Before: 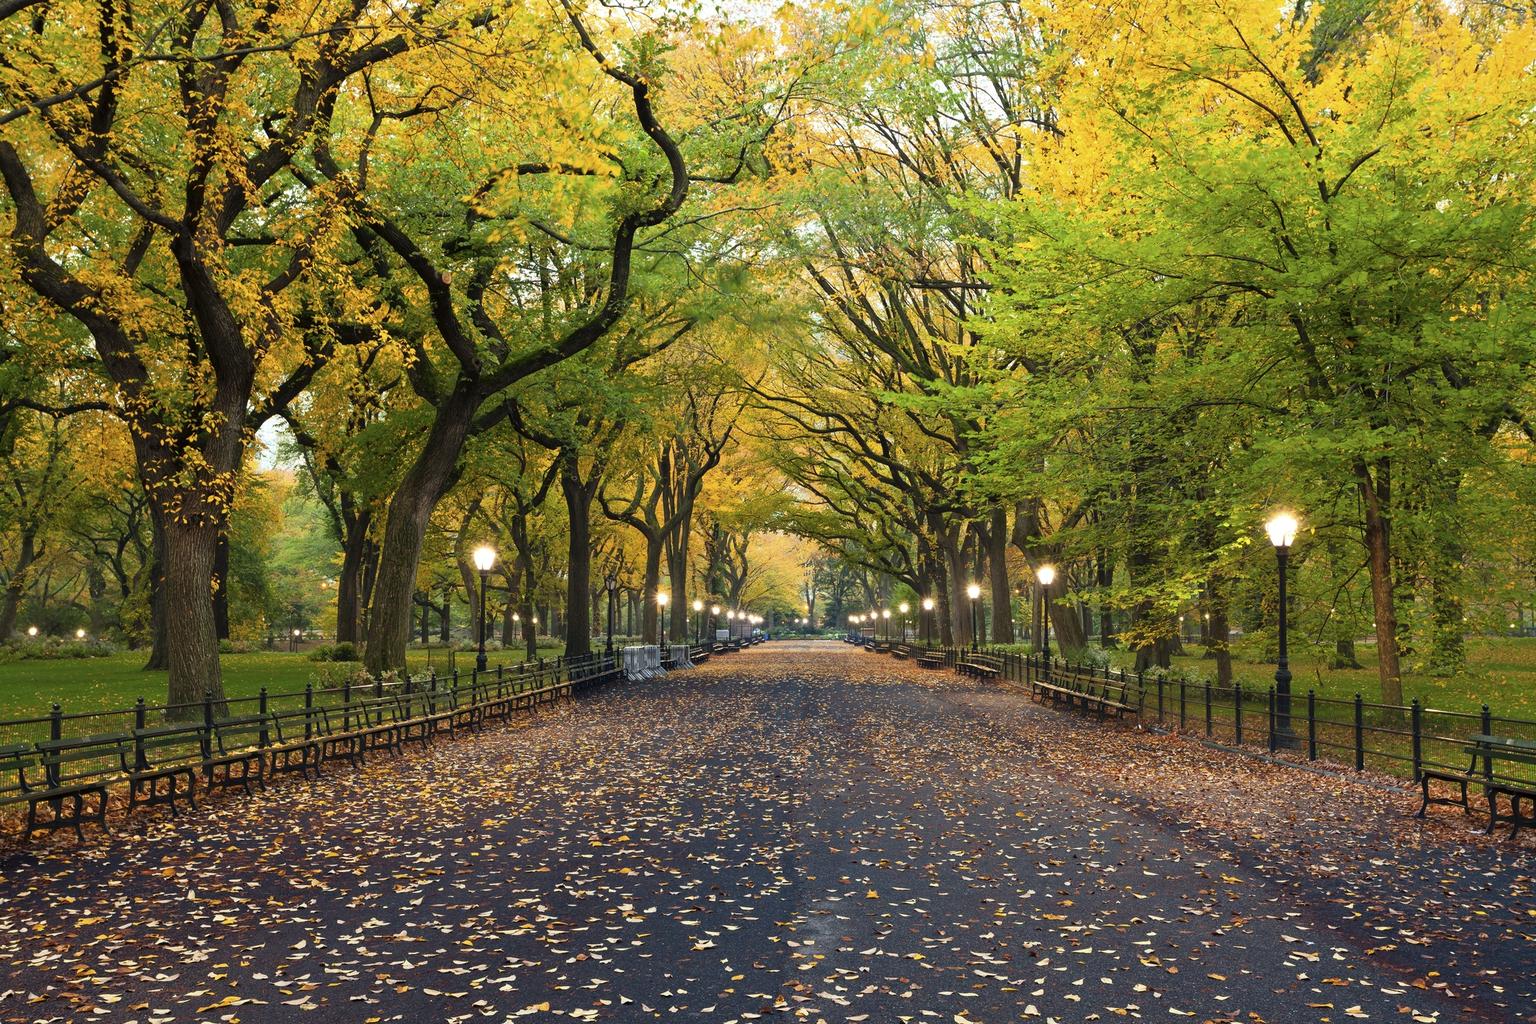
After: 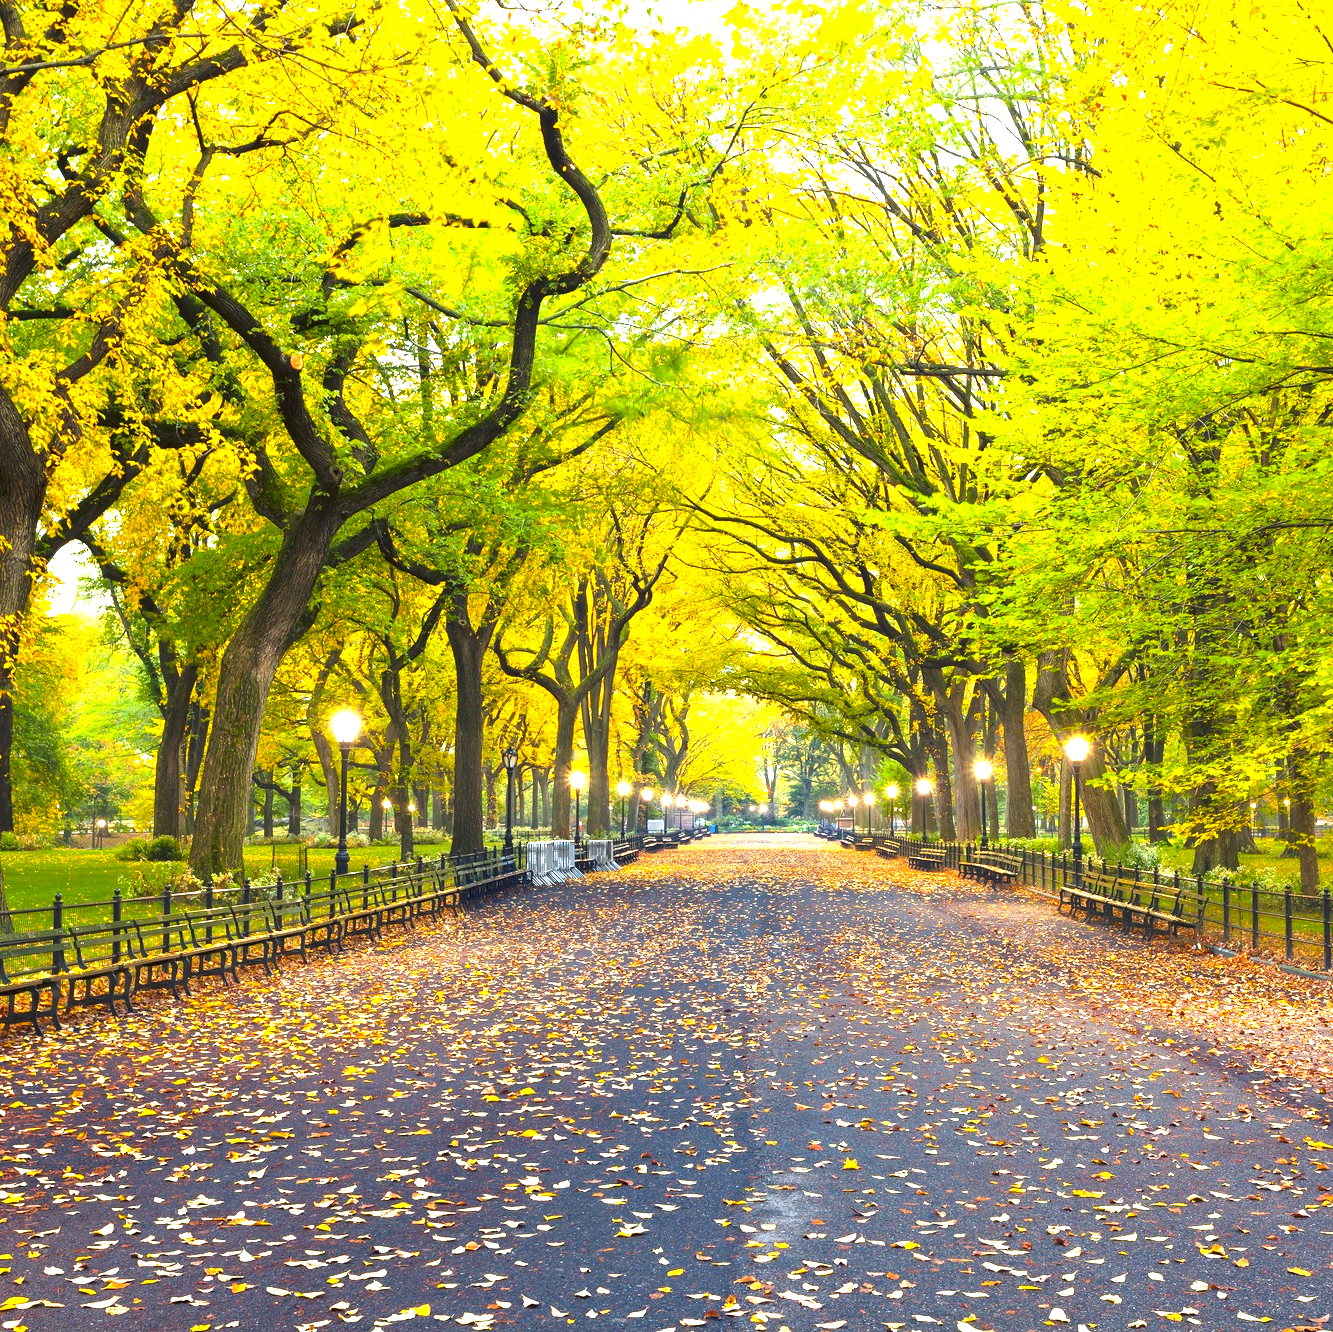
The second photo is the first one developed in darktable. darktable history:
crop and rotate: left 14.292%, right 19.041%
exposure: black level correction 0, exposure 1.45 EV, compensate exposure bias true, compensate highlight preservation false
color balance rgb: perceptual saturation grading › global saturation 30%, global vibrance 20%
levels: levels [0, 0.476, 0.951]
